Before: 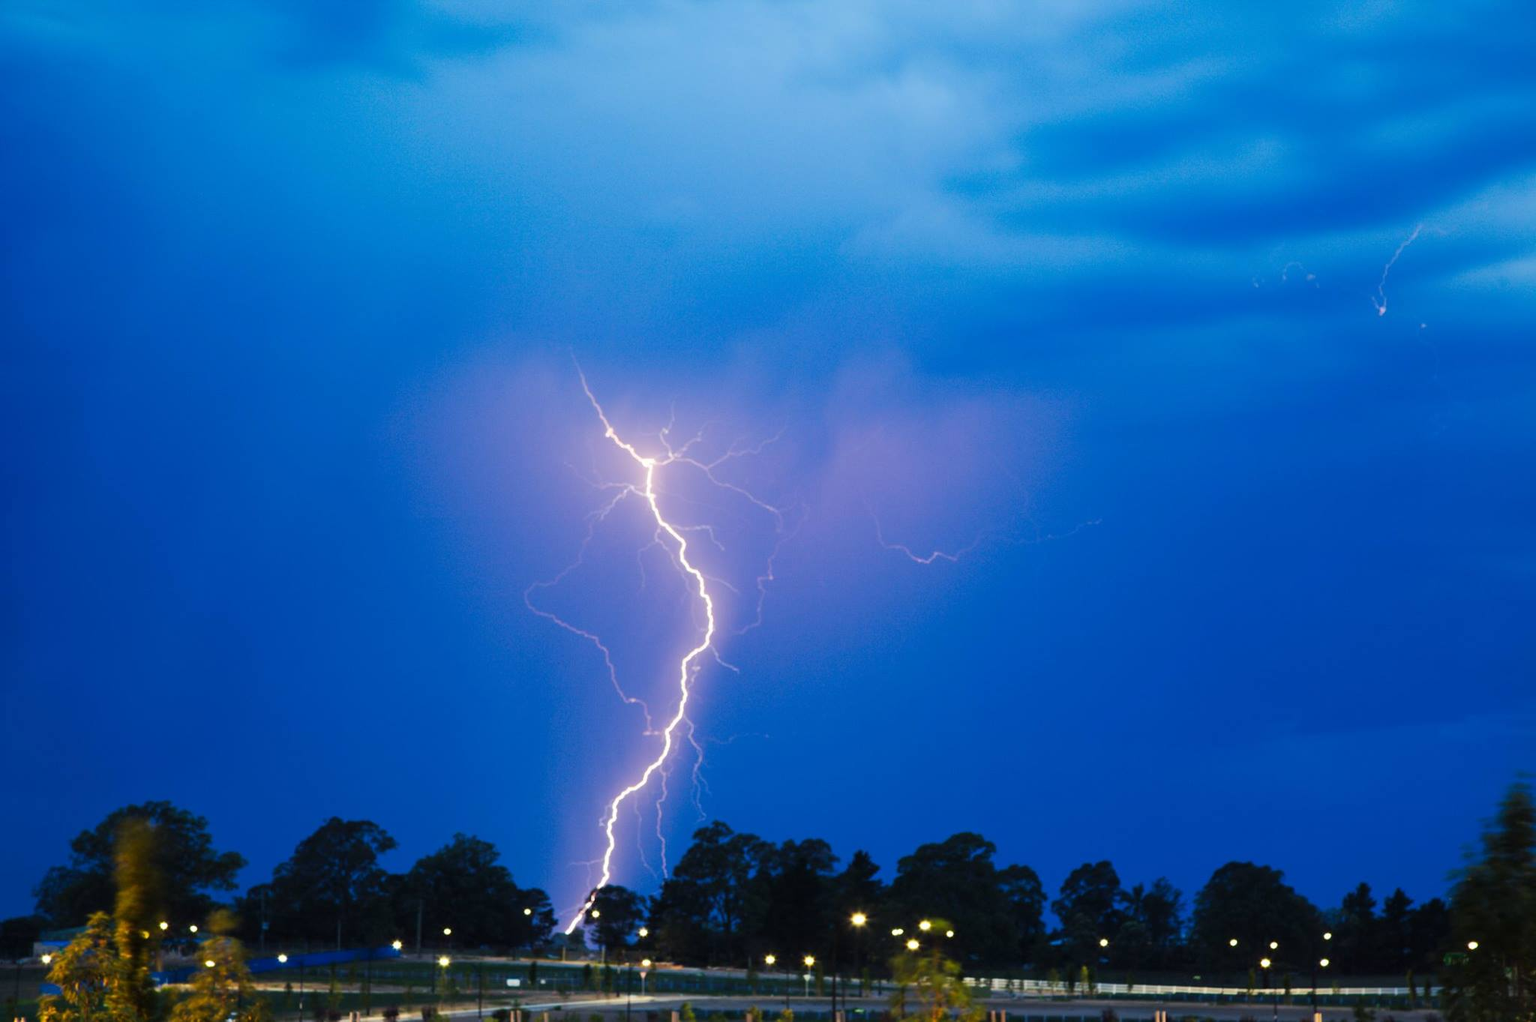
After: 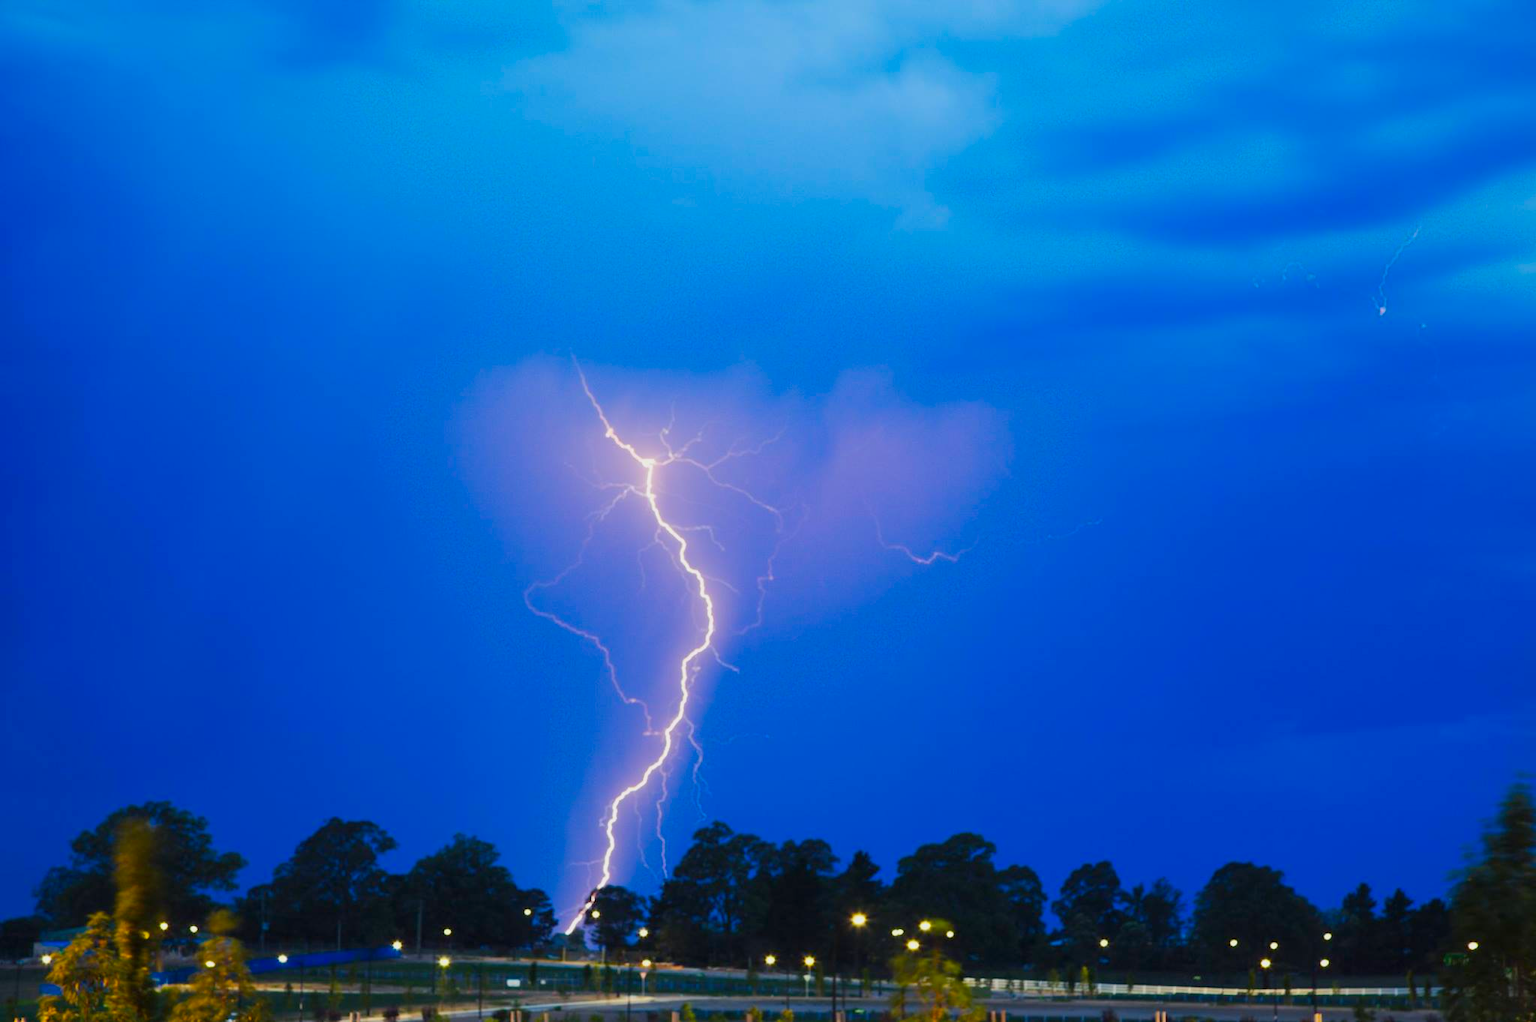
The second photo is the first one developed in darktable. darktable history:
color balance rgb: linear chroma grading › global chroma 9.051%, perceptual saturation grading › global saturation 15.124%, contrast -10.348%
exposure: compensate highlight preservation false
